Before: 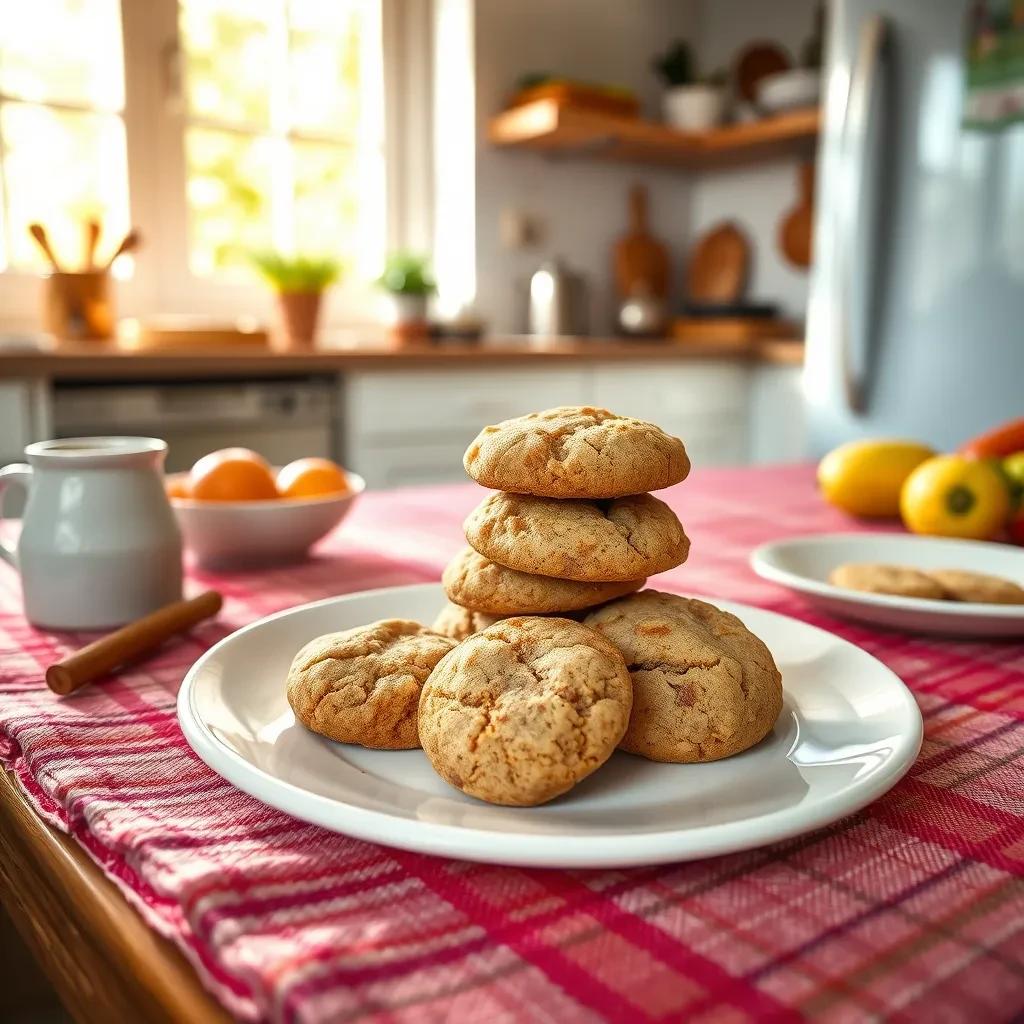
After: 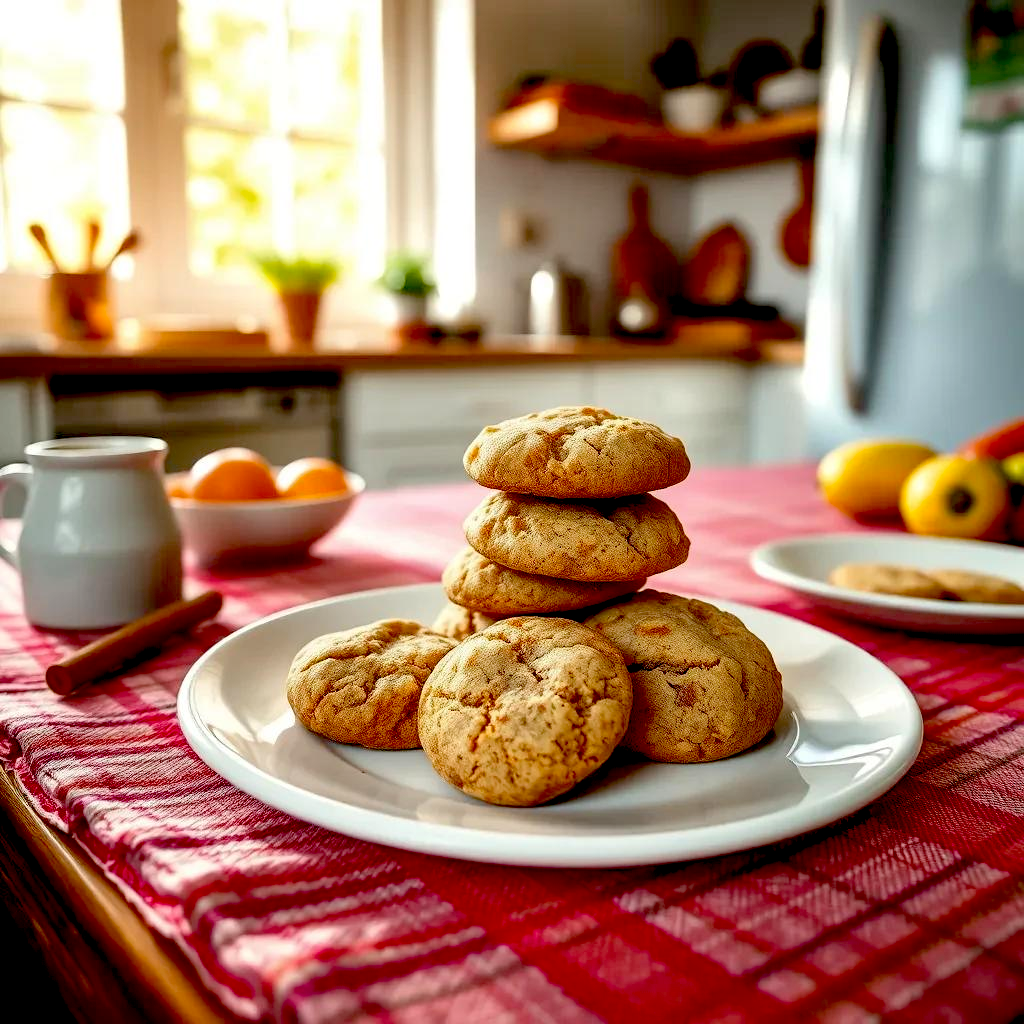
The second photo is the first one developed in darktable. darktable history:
exposure: black level correction 0.049, exposure 0.013 EV, compensate highlight preservation false
